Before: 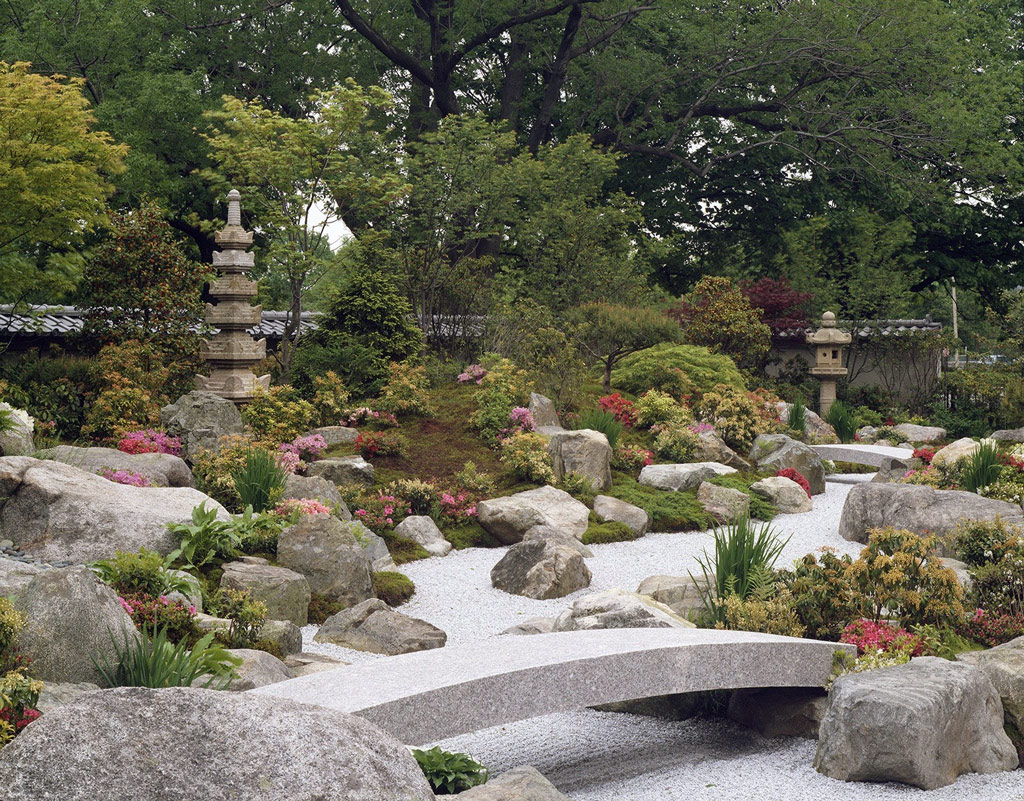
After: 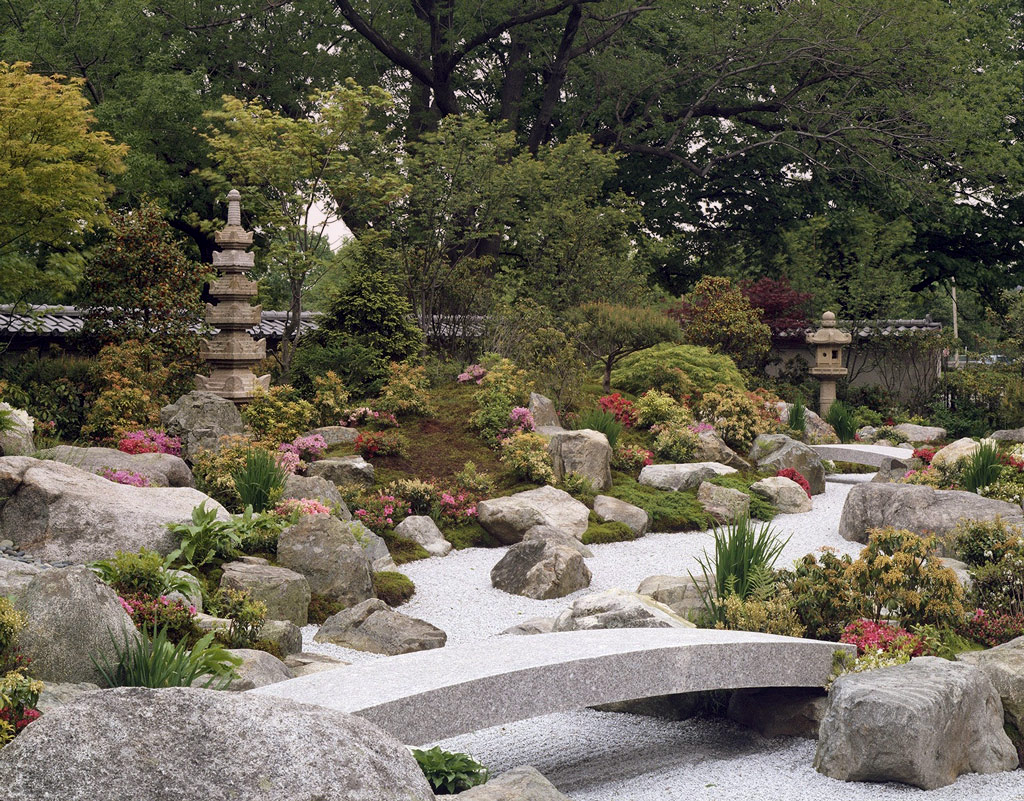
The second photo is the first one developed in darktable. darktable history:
graduated density: density 0.38 EV, hardness 21%, rotation -6.11°, saturation 32%
local contrast: mode bilateral grid, contrast 20, coarseness 50, detail 120%, midtone range 0.2
